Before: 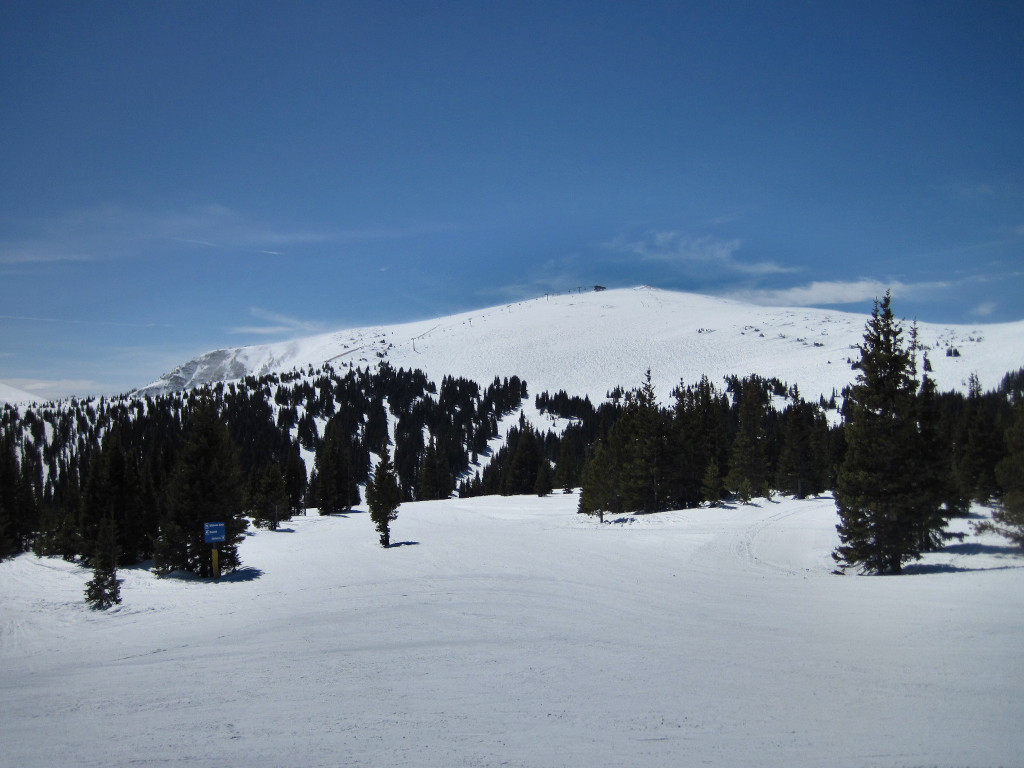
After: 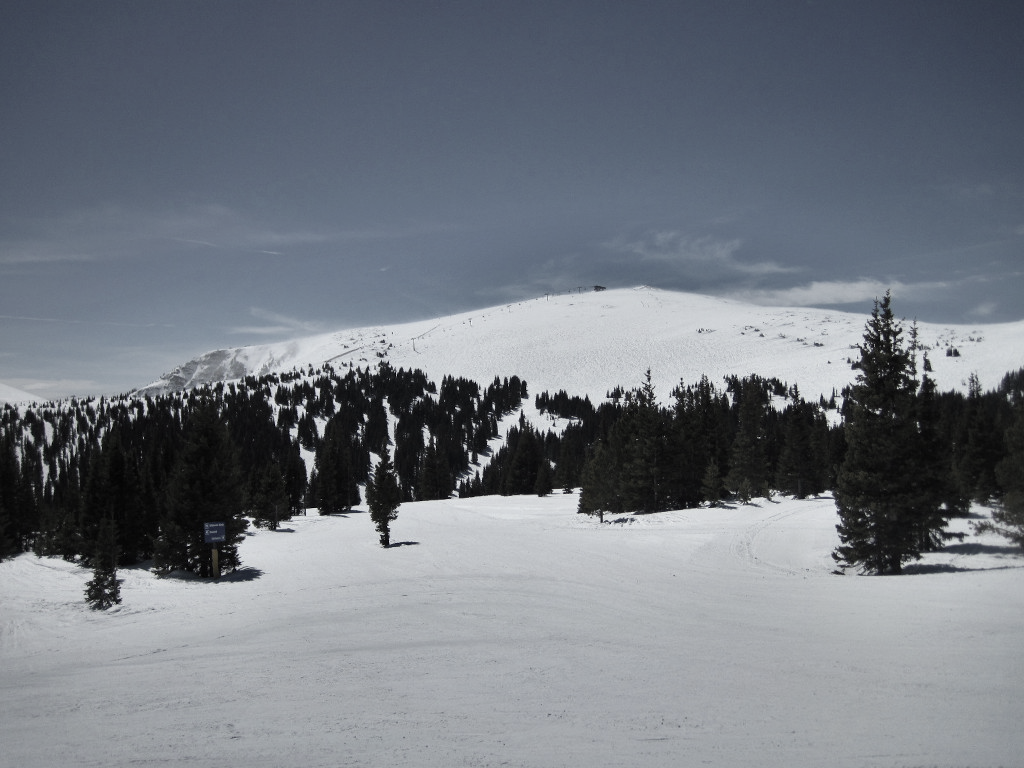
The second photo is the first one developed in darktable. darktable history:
tone equalizer: mask exposure compensation -0.495 EV
color correction: highlights b* 0.046, saturation 0.303
color balance rgb: perceptual saturation grading › global saturation 25.26%
